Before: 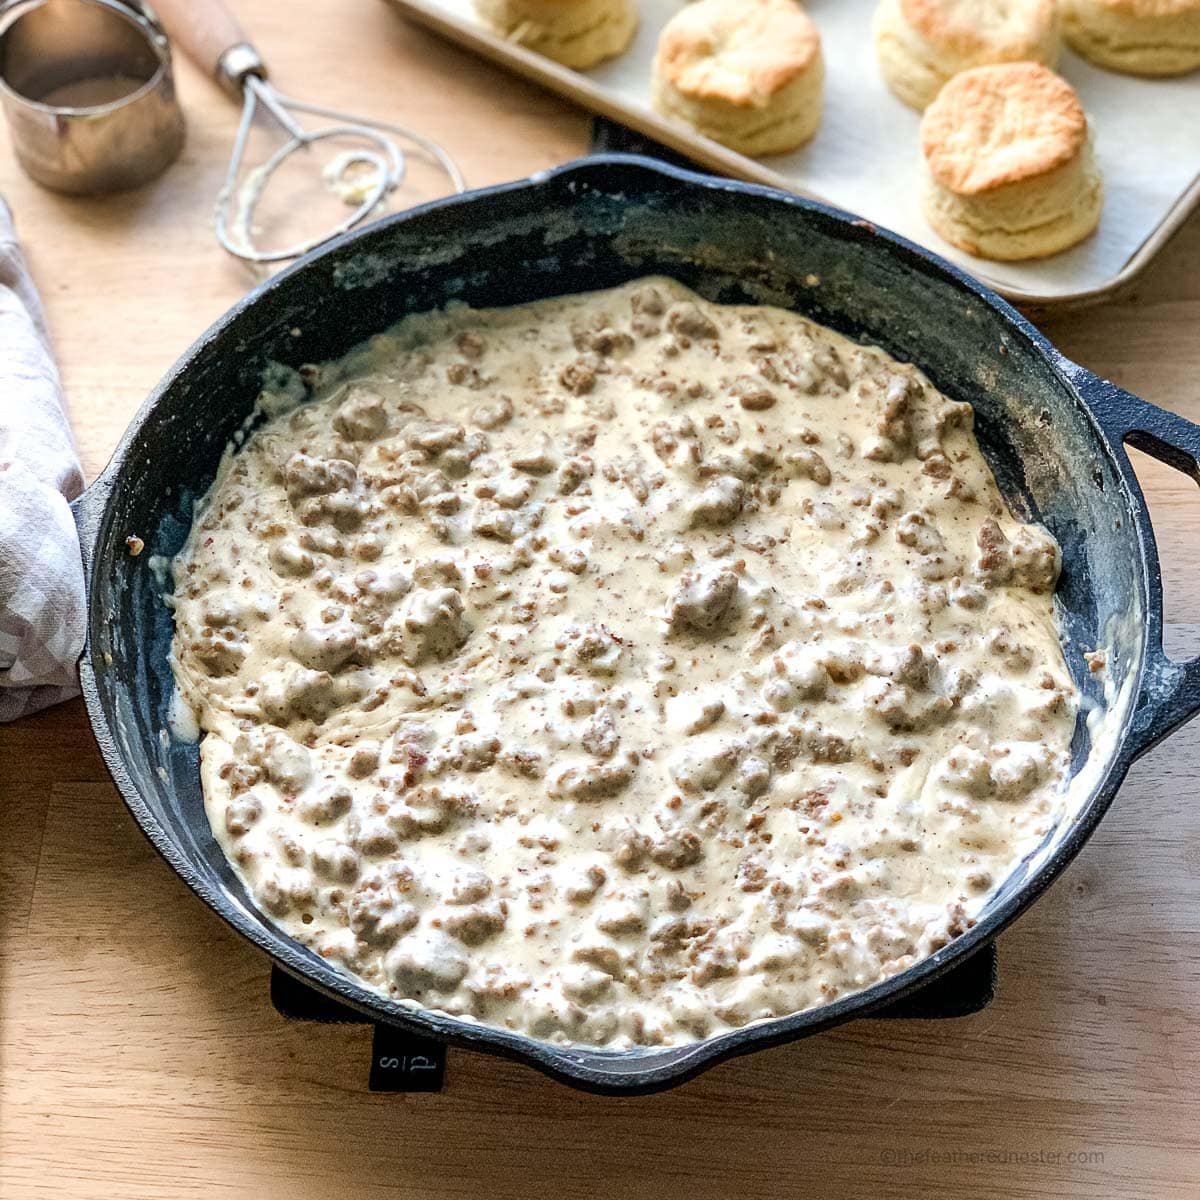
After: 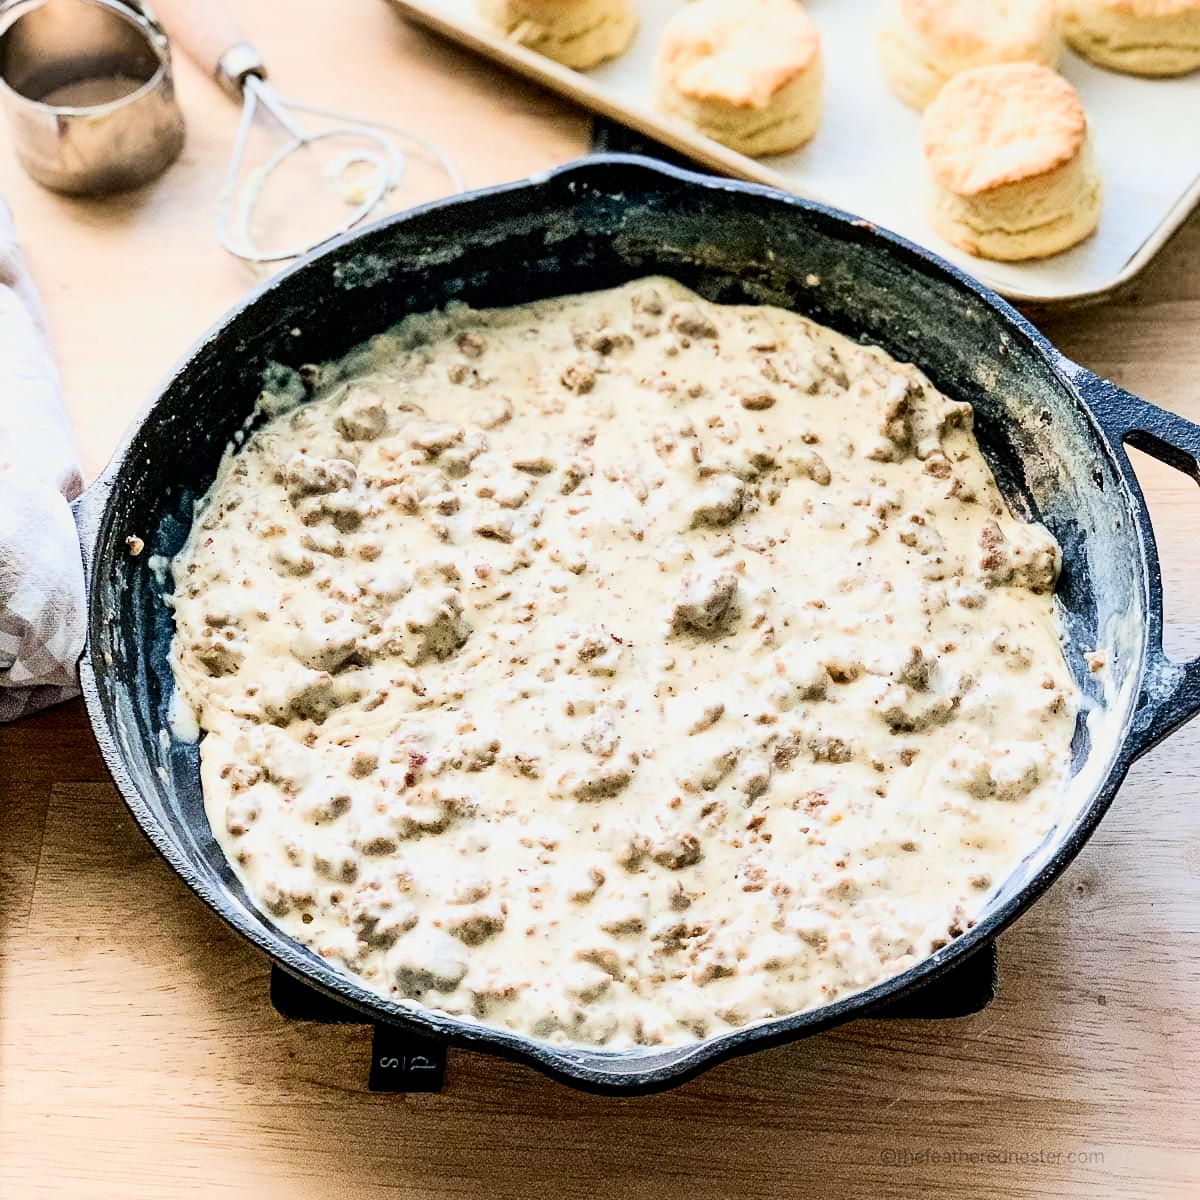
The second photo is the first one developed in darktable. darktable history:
contrast brightness saturation: contrast 0.28
exposure: black level correction 0, exposure 0.9 EV, compensate highlight preservation false
filmic rgb: black relative exposure -7.15 EV, white relative exposure 5.36 EV, hardness 3.02
